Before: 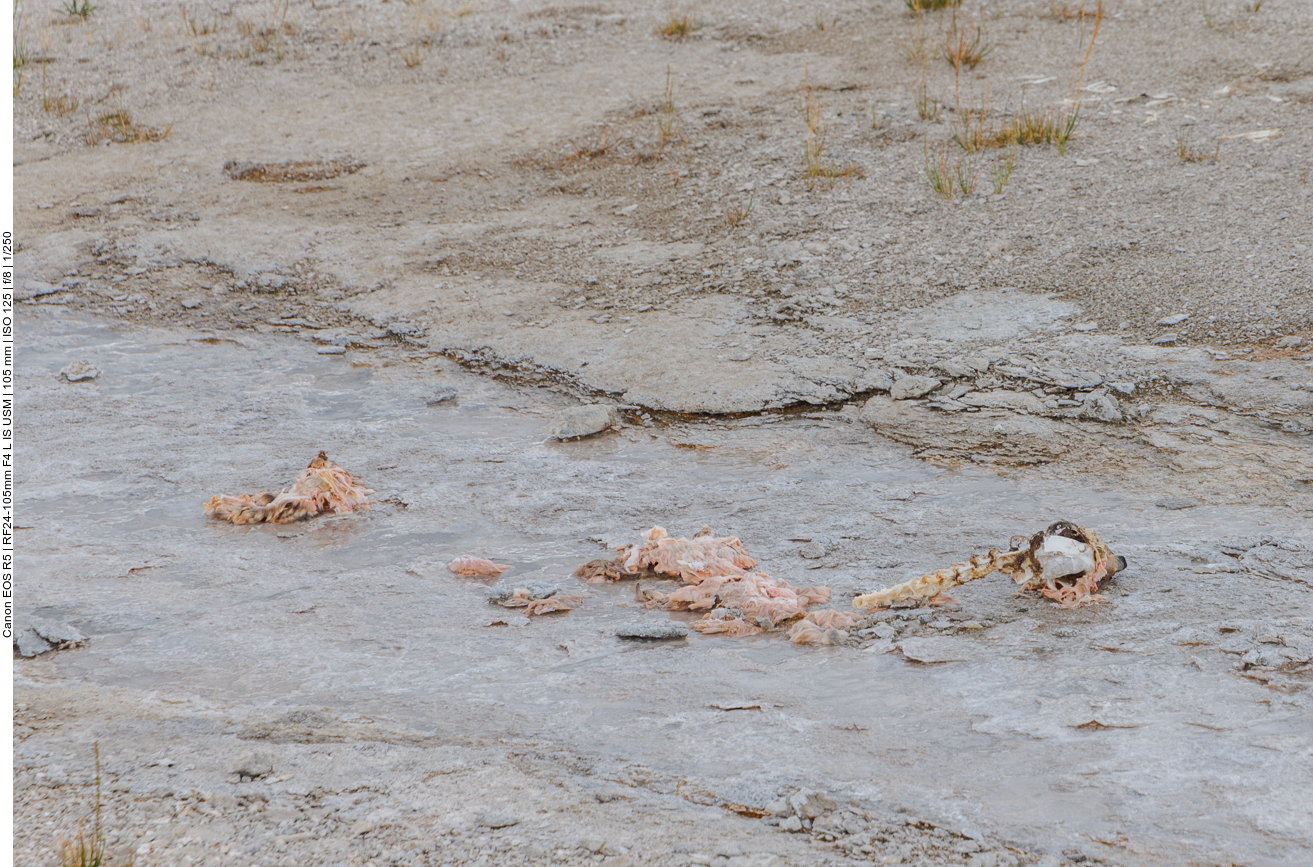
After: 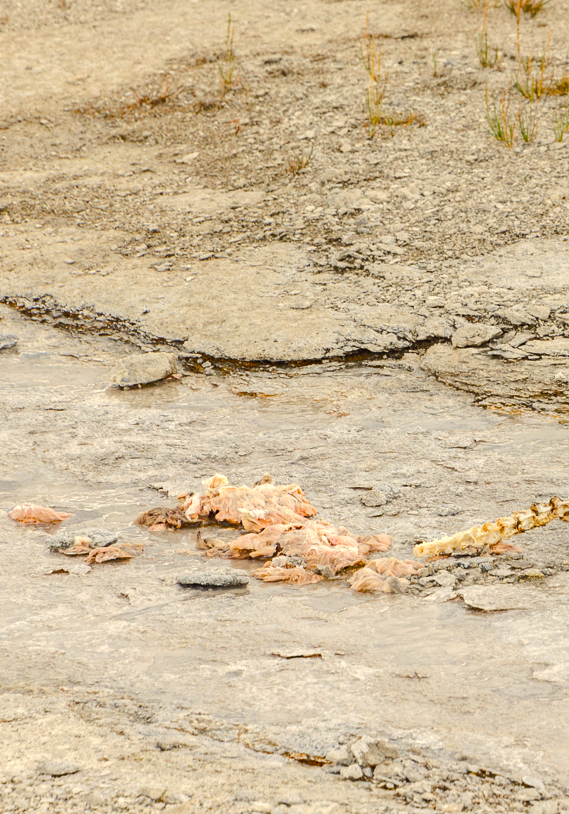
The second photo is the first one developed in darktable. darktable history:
crop: left 33.452%, top 6.025%, right 23.155%
tone equalizer: -8 EV -0.75 EV, -7 EV -0.7 EV, -6 EV -0.6 EV, -5 EV -0.4 EV, -3 EV 0.4 EV, -2 EV 0.6 EV, -1 EV 0.7 EV, +0 EV 0.75 EV, edges refinement/feathering 500, mask exposure compensation -1.57 EV, preserve details no
color balance: on, module defaults
color correction: highlights a* 2.72, highlights b* 22.8
color balance rgb: perceptual saturation grading › global saturation 35%, perceptual saturation grading › highlights -30%, perceptual saturation grading › shadows 35%, perceptual brilliance grading › global brilliance 3%, perceptual brilliance grading › highlights -3%, perceptual brilliance grading › shadows 3%
